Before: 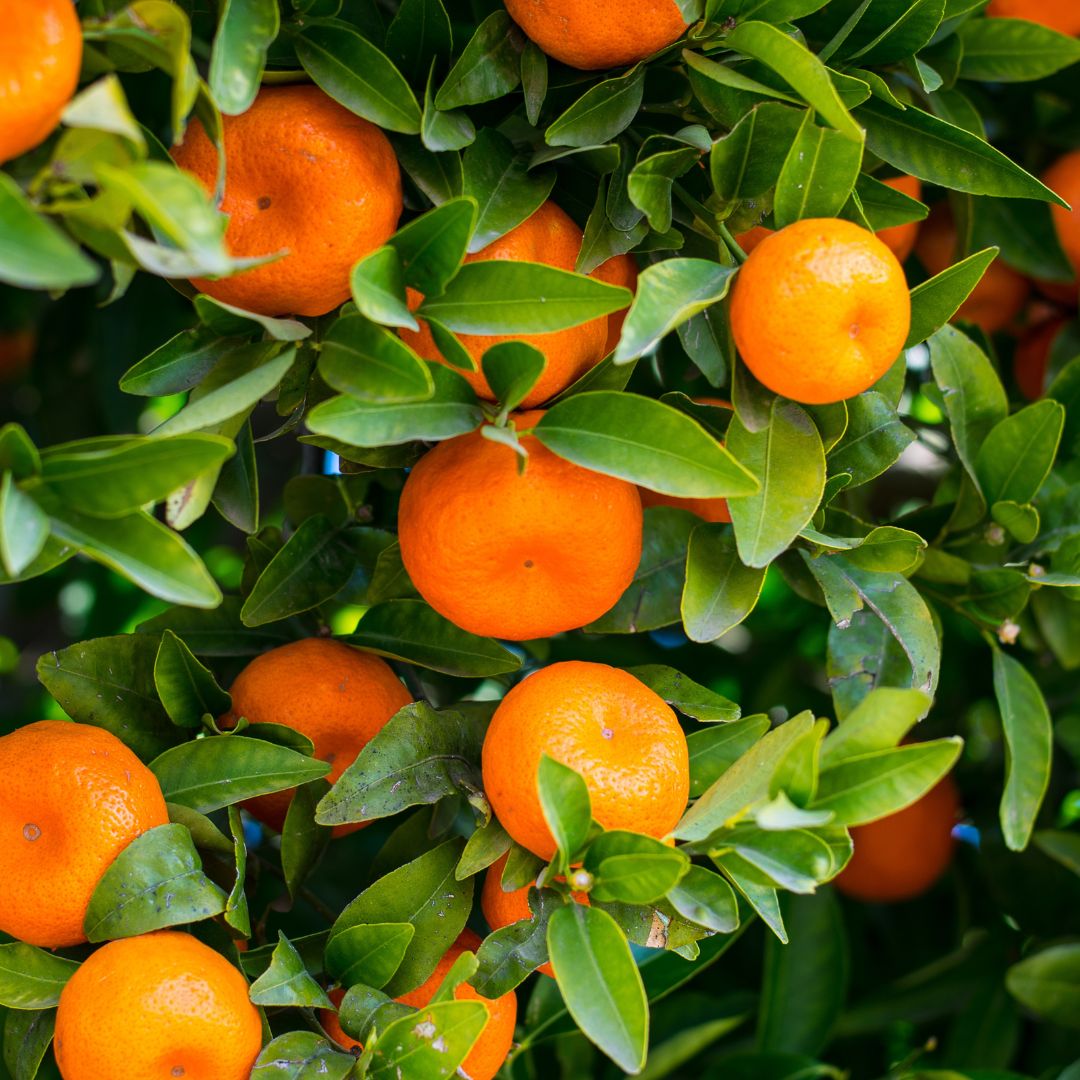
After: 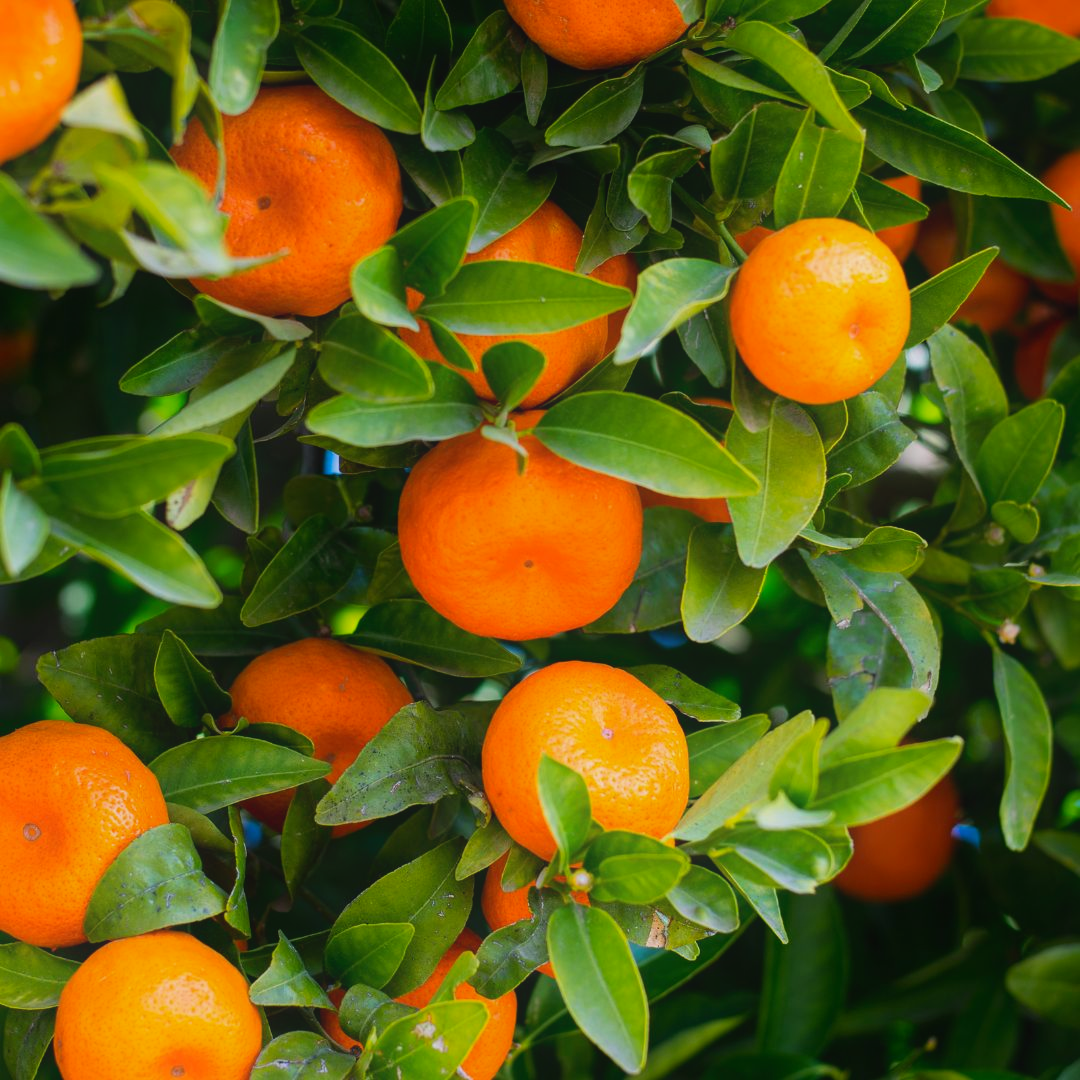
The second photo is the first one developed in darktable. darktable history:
local contrast: mode bilateral grid, contrast 15, coarseness 36, detail 105%, midtone range 0.2
contrast equalizer: octaves 7, y [[0.46, 0.454, 0.451, 0.451, 0.455, 0.46], [0.5 ×6], [0.5 ×6], [0 ×6], [0 ×6]]
